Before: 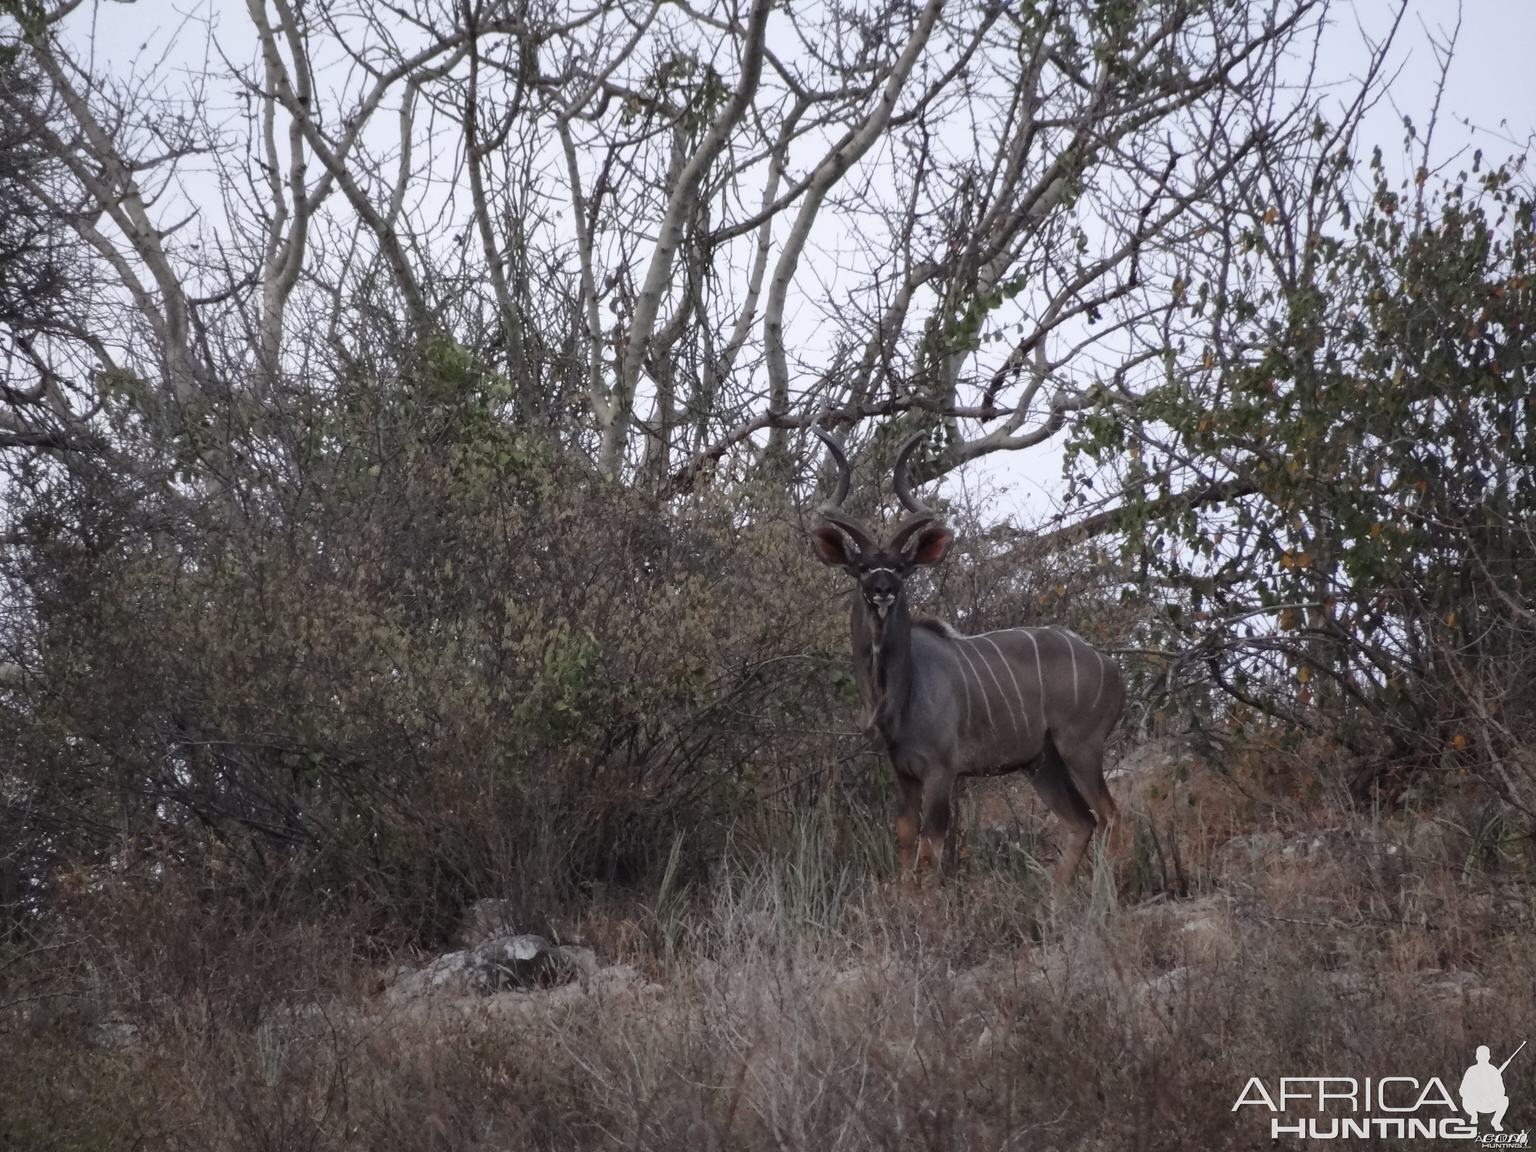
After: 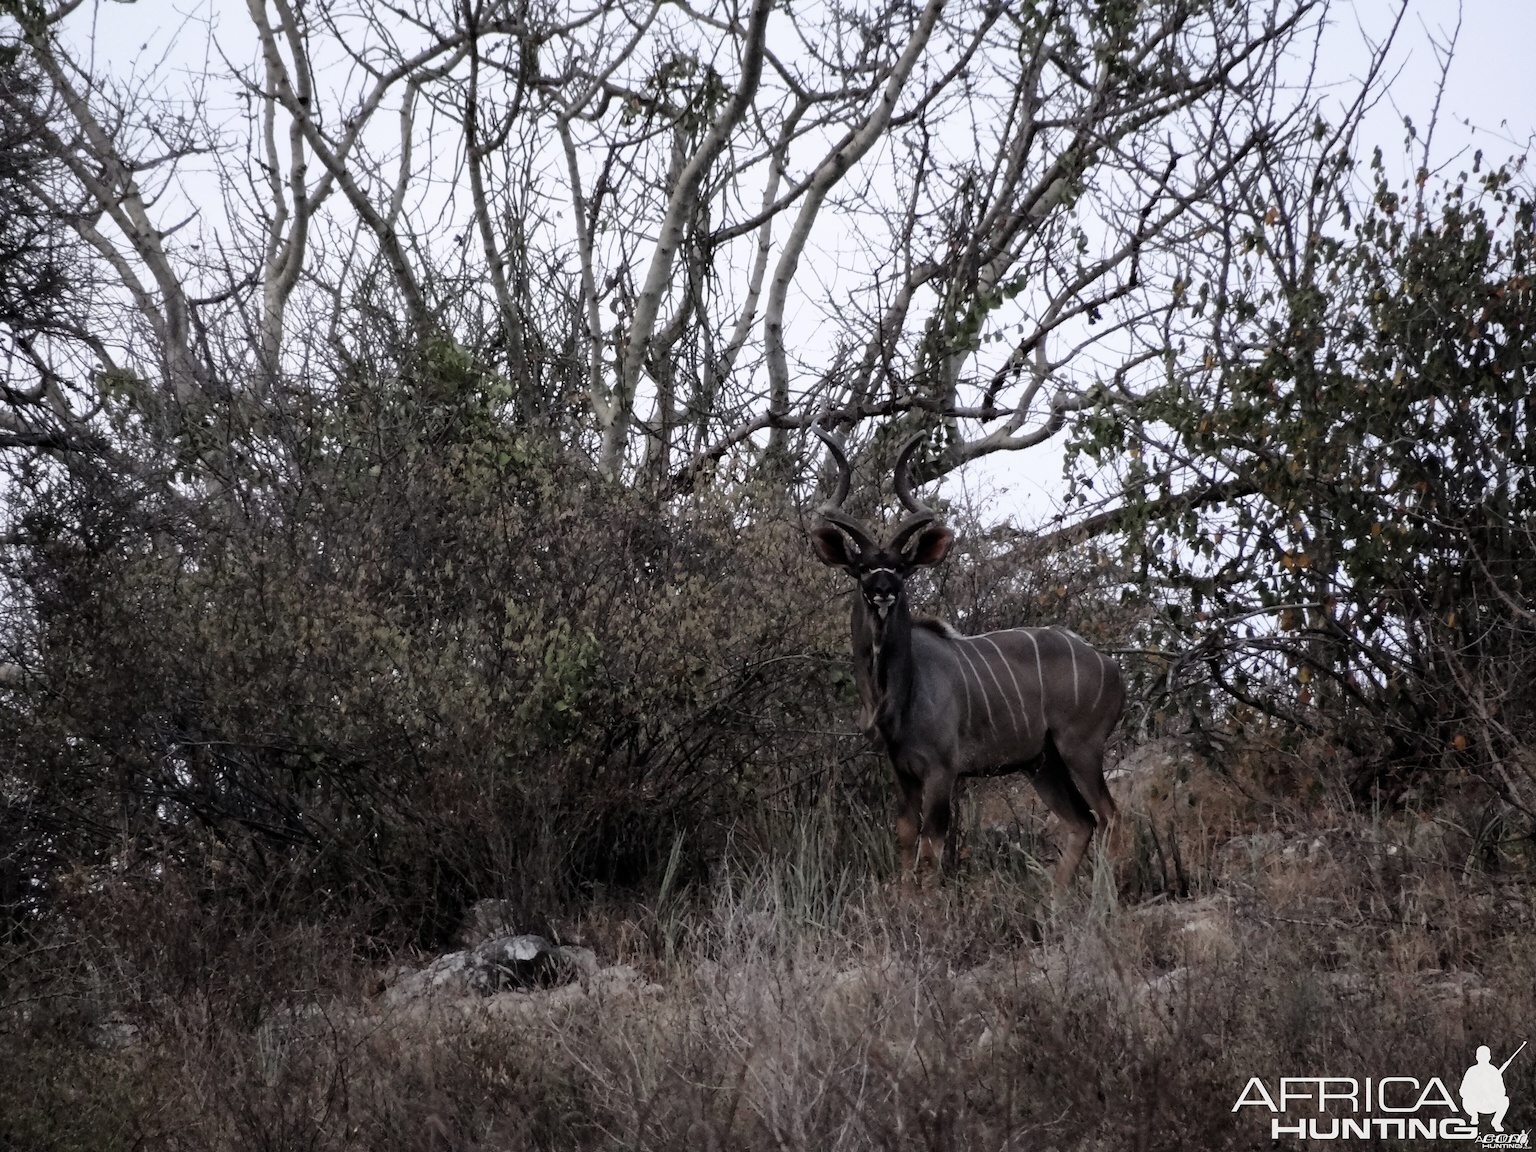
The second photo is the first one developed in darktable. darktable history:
sharpen: radius 1.26, amount 0.288, threshold 0.249
filmic rgb: black relative exposure -8.71 EV, white relative exposure 2.66 EV, threshold 5.98 EV, target black luminance 0%, target white luminance 99.864%, hardness 6.27, latitude 75.56%, contrast 1.317, highlights saturation mix -5.14%, iterations of high-quality reconstruction 0, enable highlight reconstruction true
